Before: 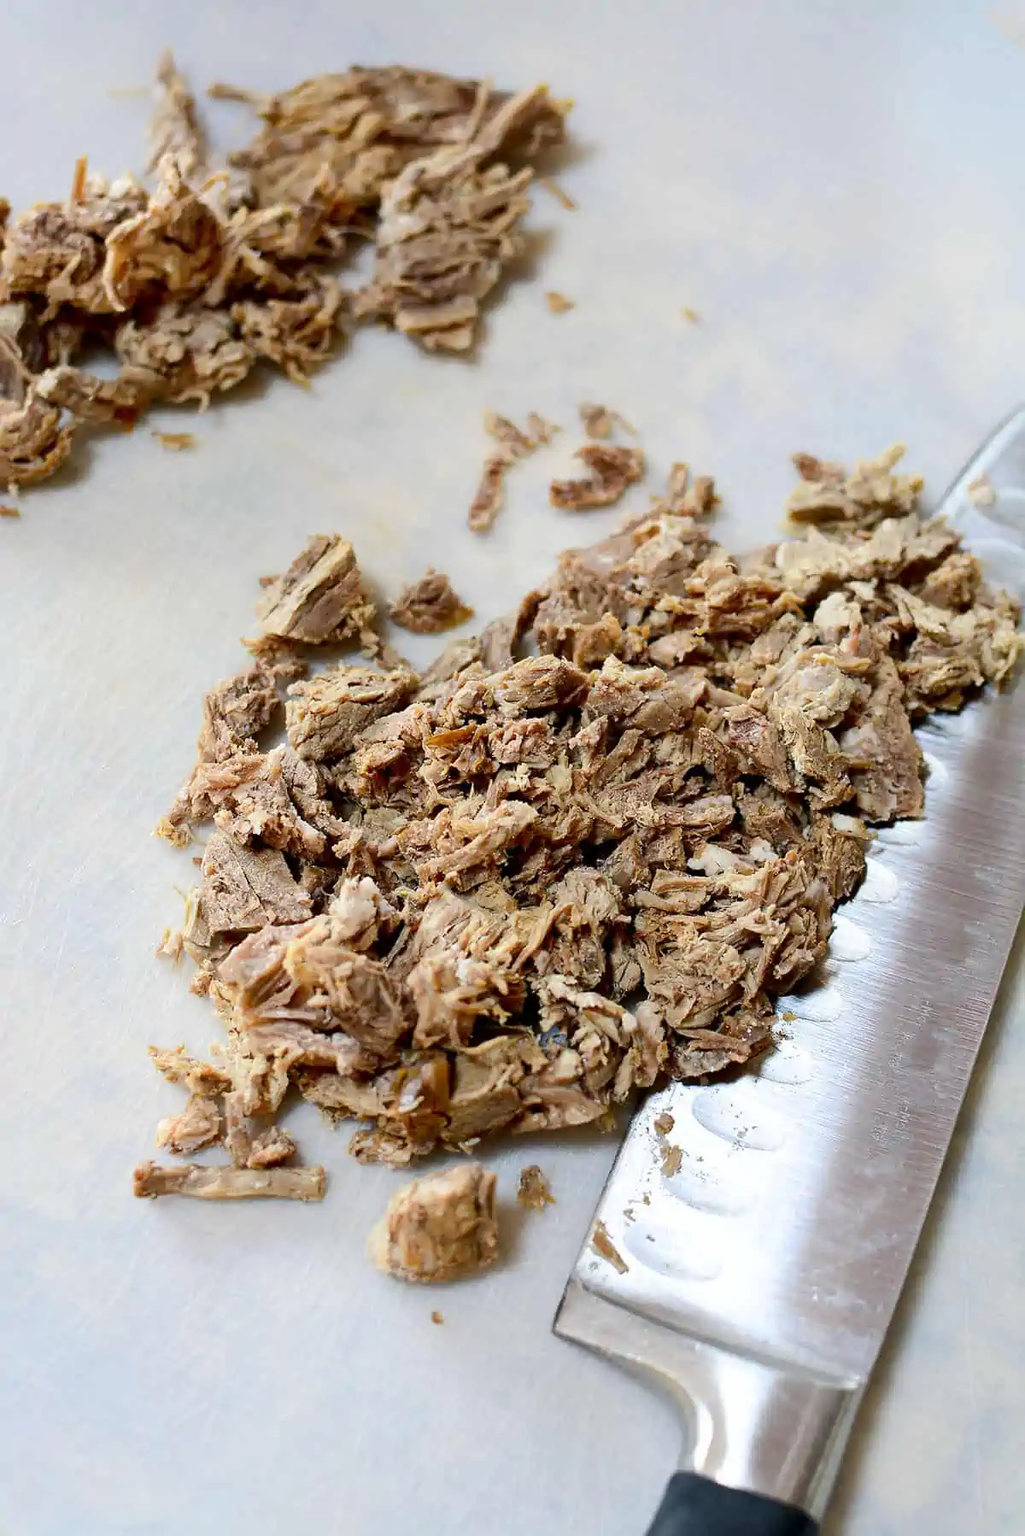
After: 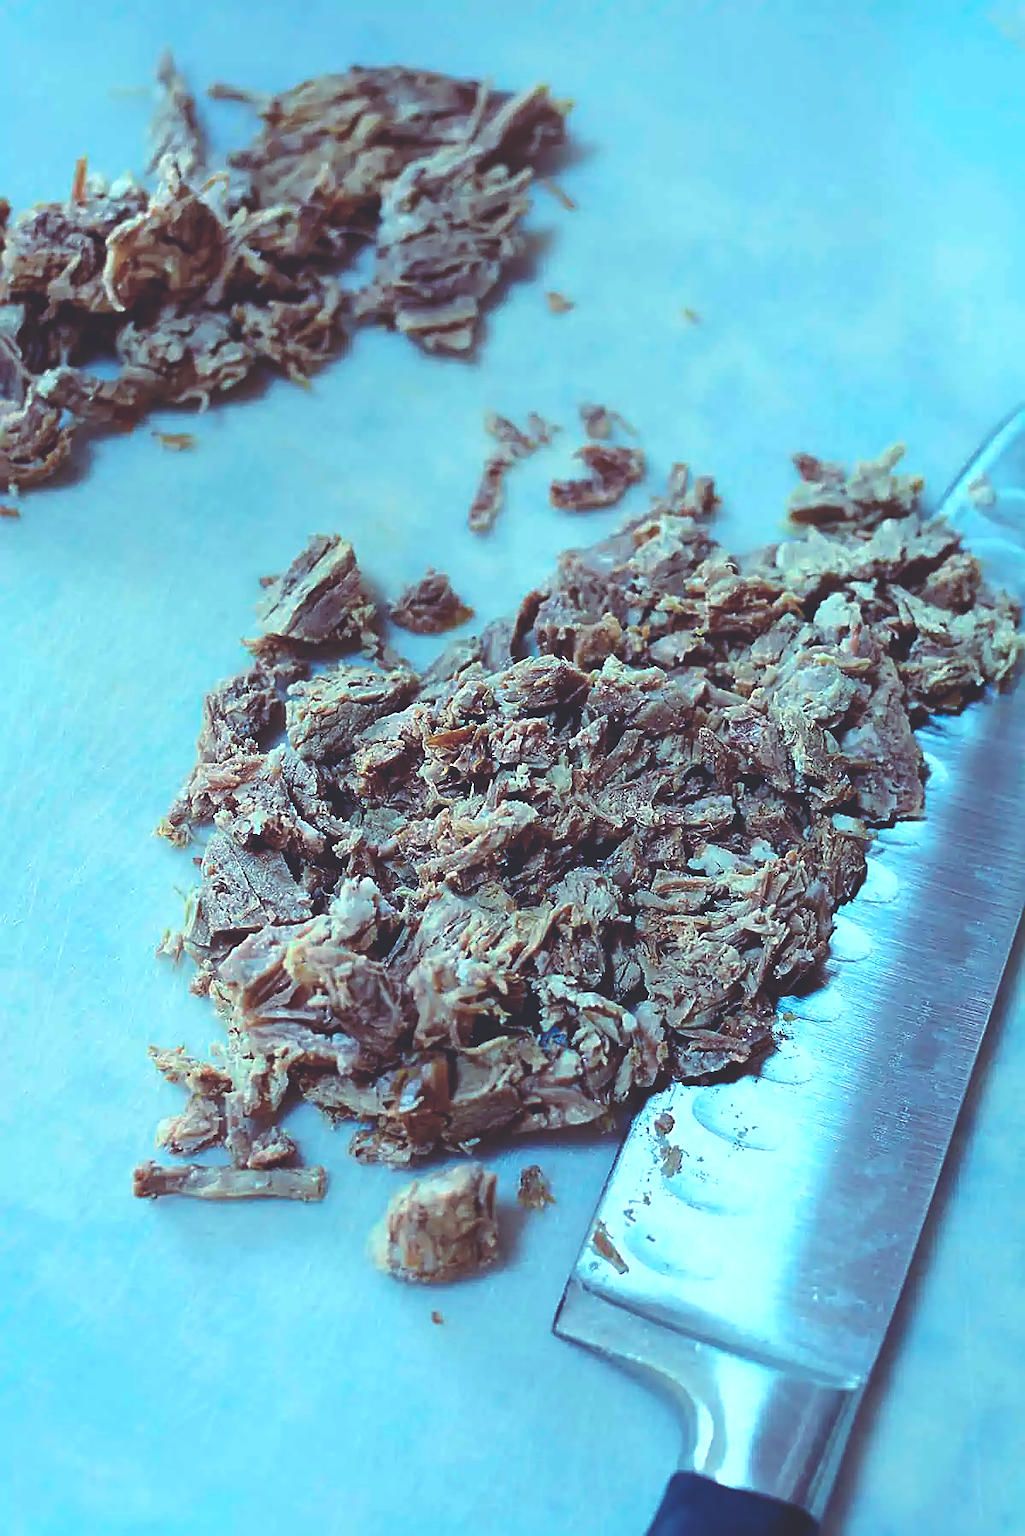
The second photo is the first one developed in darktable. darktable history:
rgb curve: curves: ch0 [(0, 0.186) (0.314, 0.284) (0.576, 0.466) (0.805, 0.691) (0.936, 0.886)]; ch1 [(0, 0.186) (0.314, 0.284) (0.581, 0.534) (0.771, 0.746) (0.936, 0.958)]; ch2 [(0, 0.216) (0.275, 0.39) (1, 1)], mode RGB, independent channels, compensate middle gray true, preserve colors none
color calibration: illuminant Planckian (black body), x 0.378, y 0.375, temperature 4065 K
sharpen: on, module defaults
rotate and perspective: automatic cropping original format, crop left 0, crop top 0
